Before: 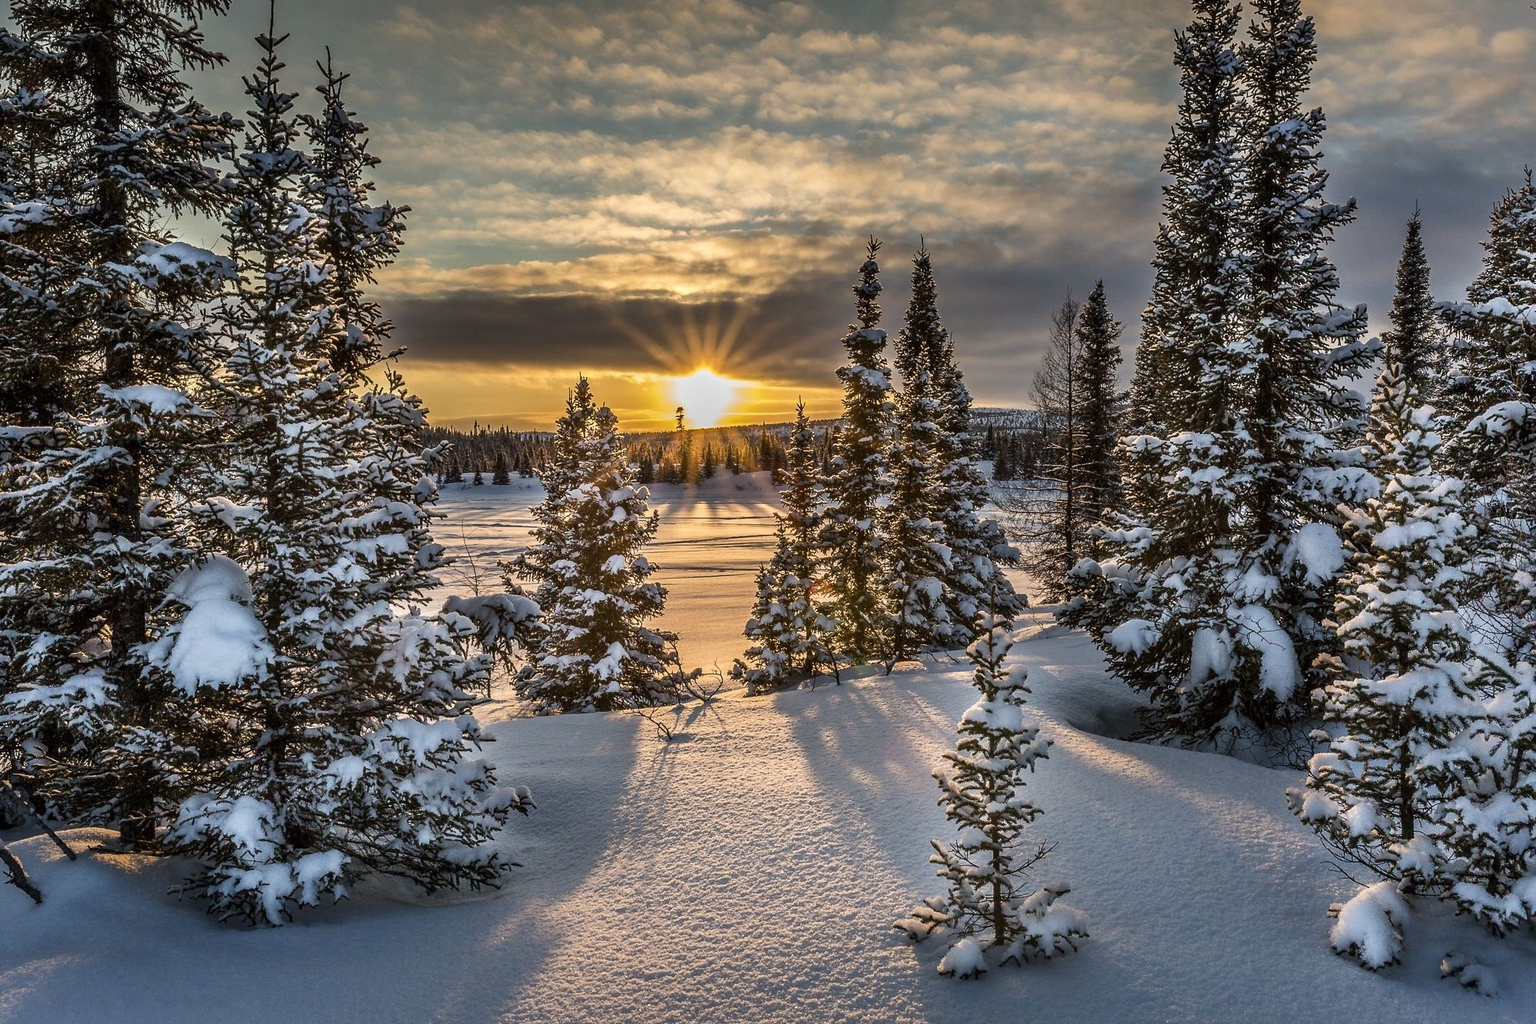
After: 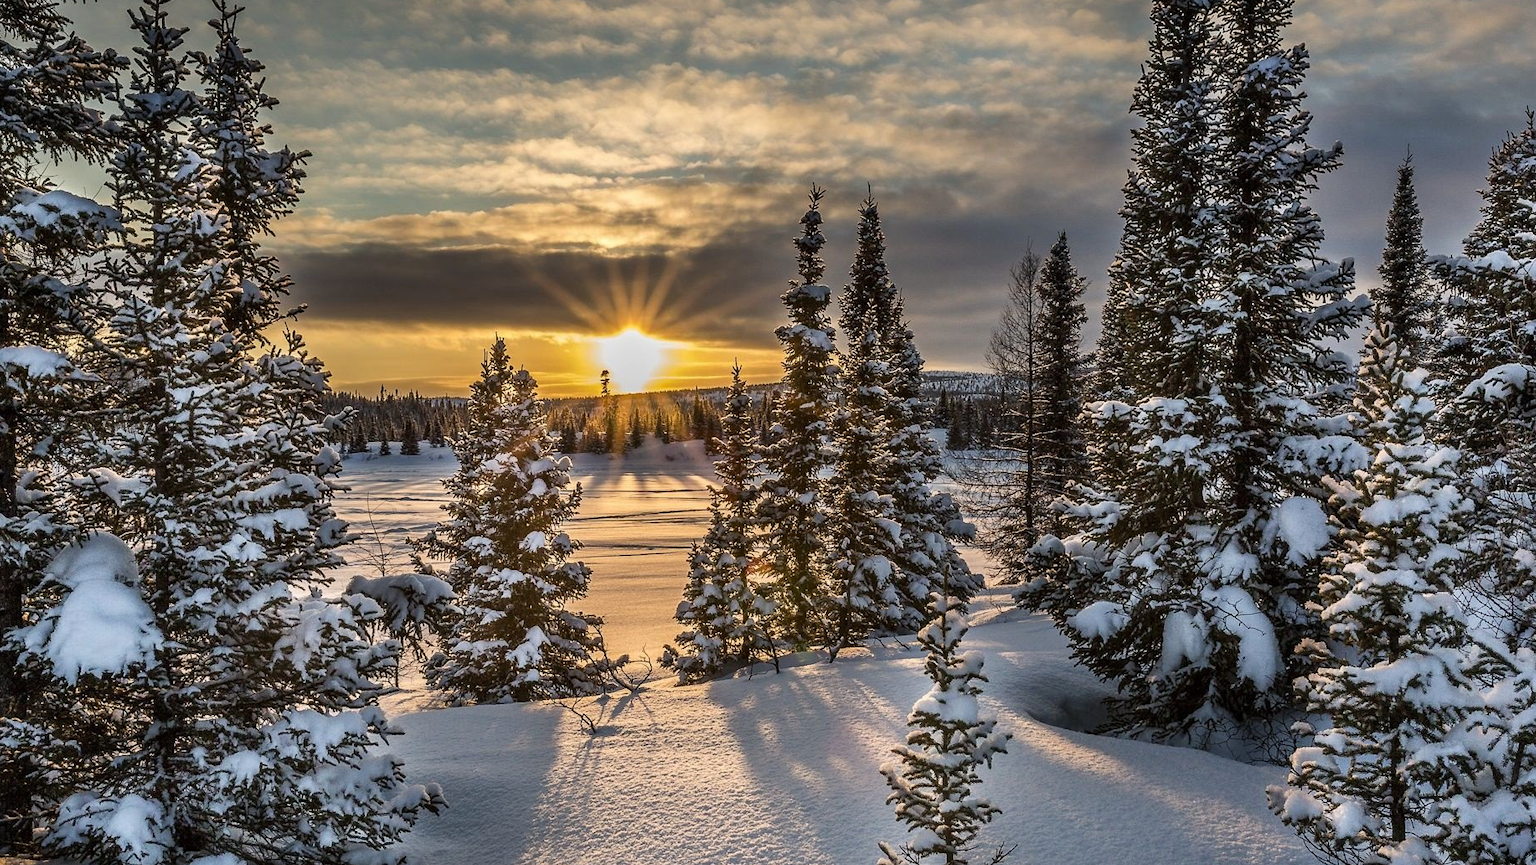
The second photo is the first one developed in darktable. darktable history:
white balance: emerald 1
crop: left 8.155%, top 6.611%, bottom 15.385%
